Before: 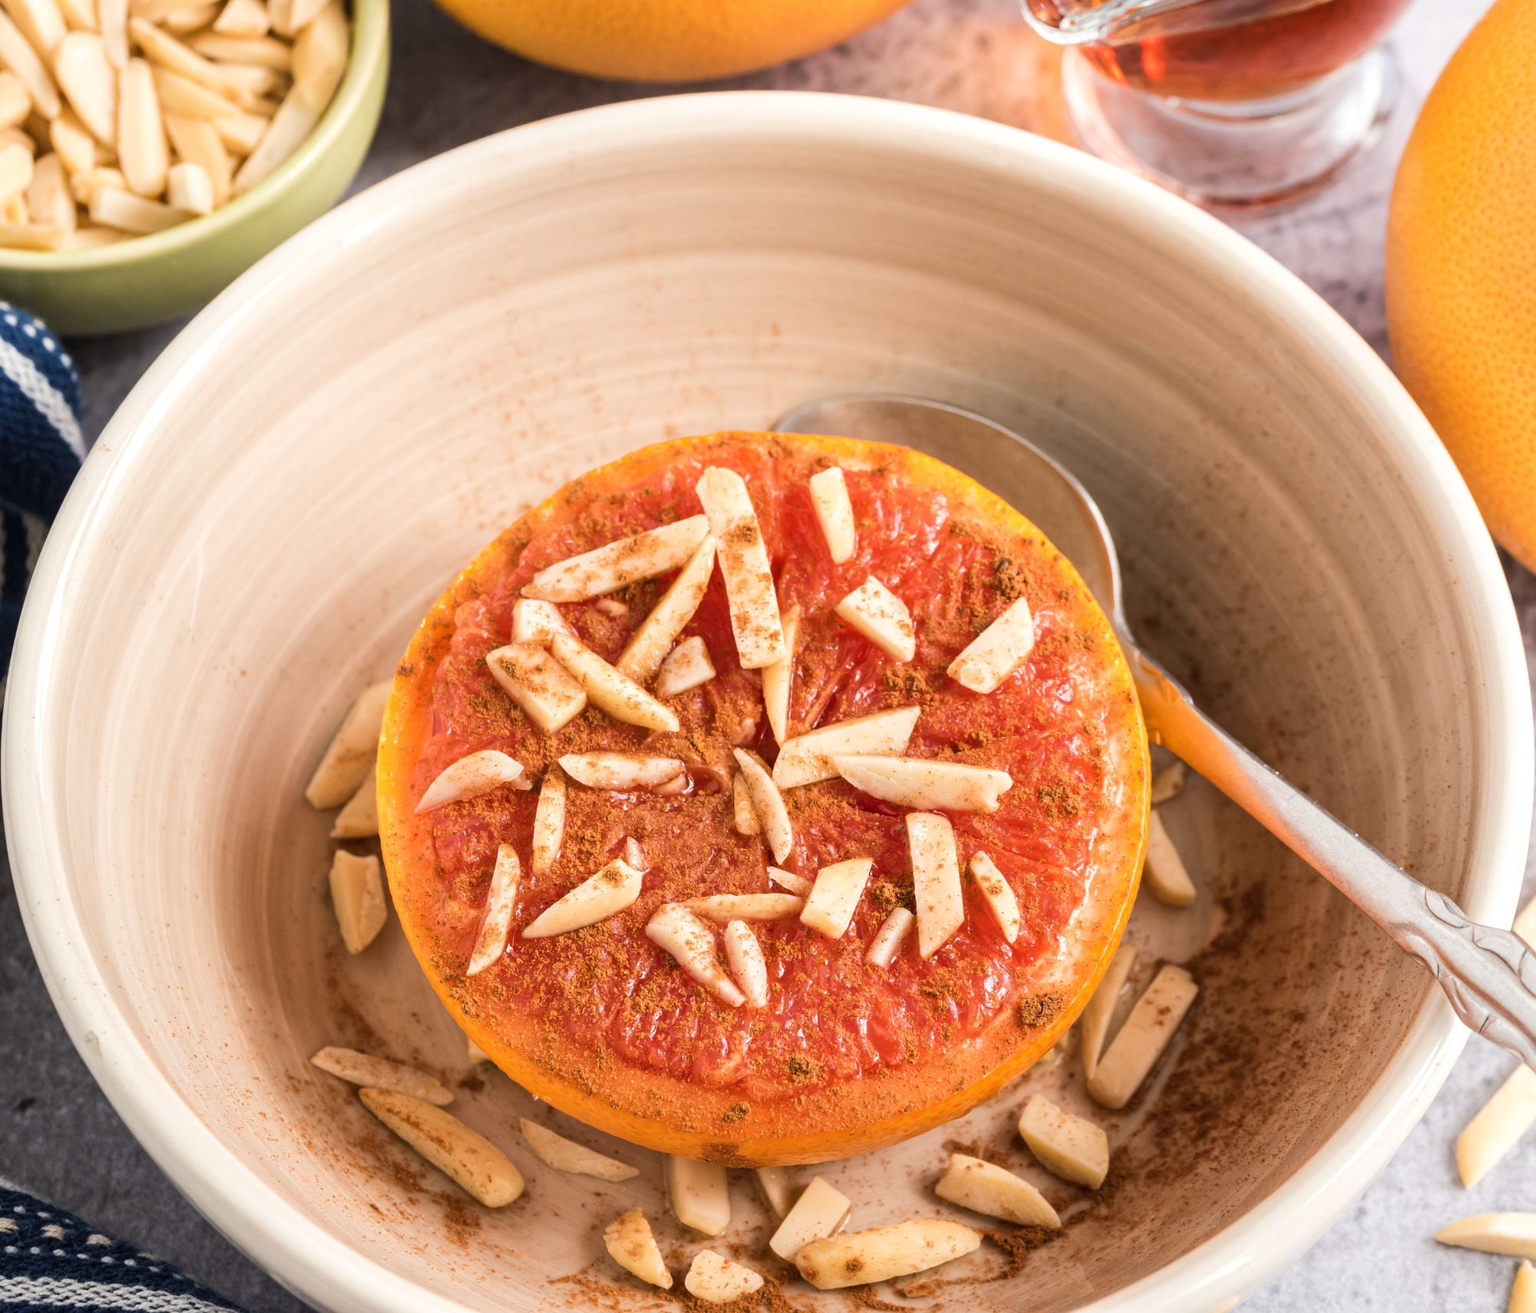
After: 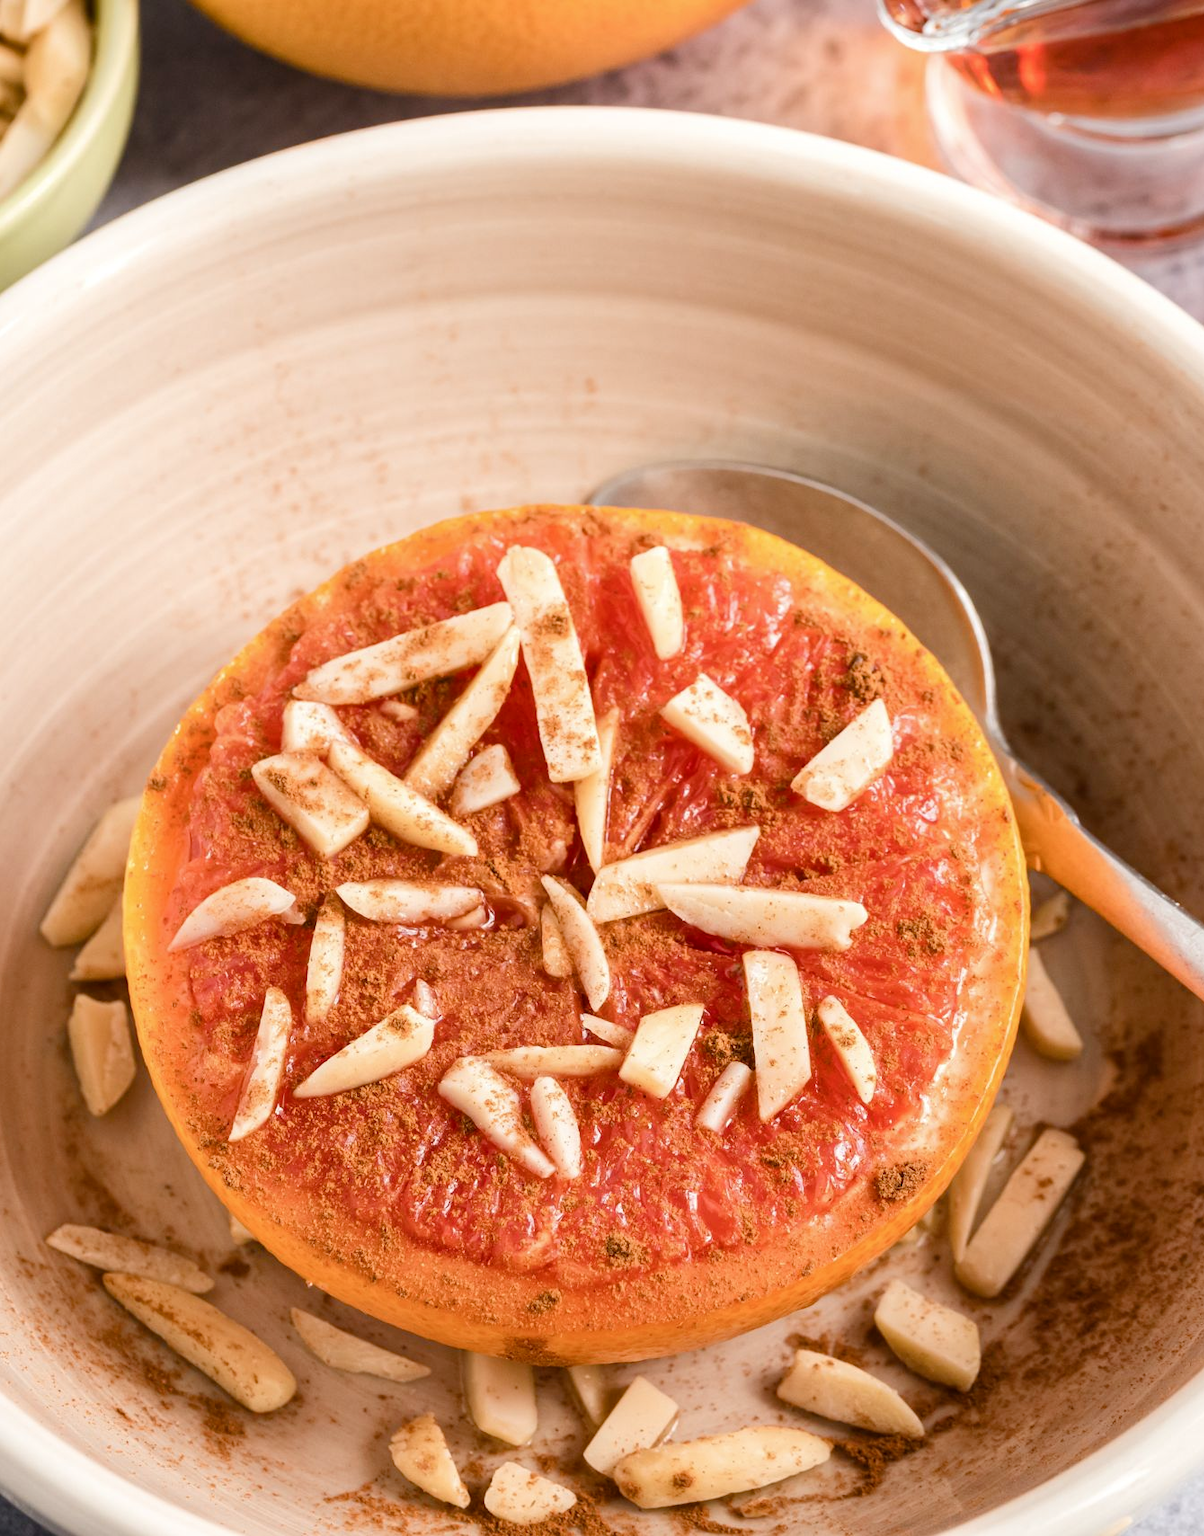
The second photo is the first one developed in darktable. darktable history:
color balance rgb: perceptual saturation grading › global saturation 0.603%, perceptual saturation grading › highlights -14.534%, perceptual saturation grading › shadows 24.494%
crop and rotate: left 17.67%, right 15.316%
